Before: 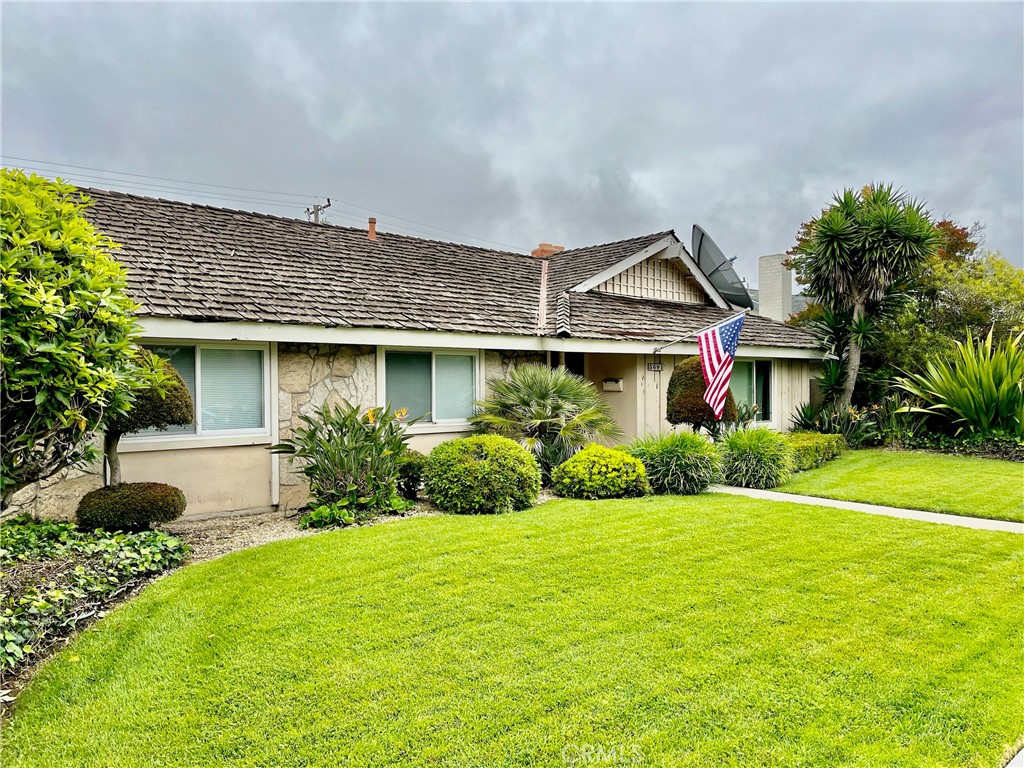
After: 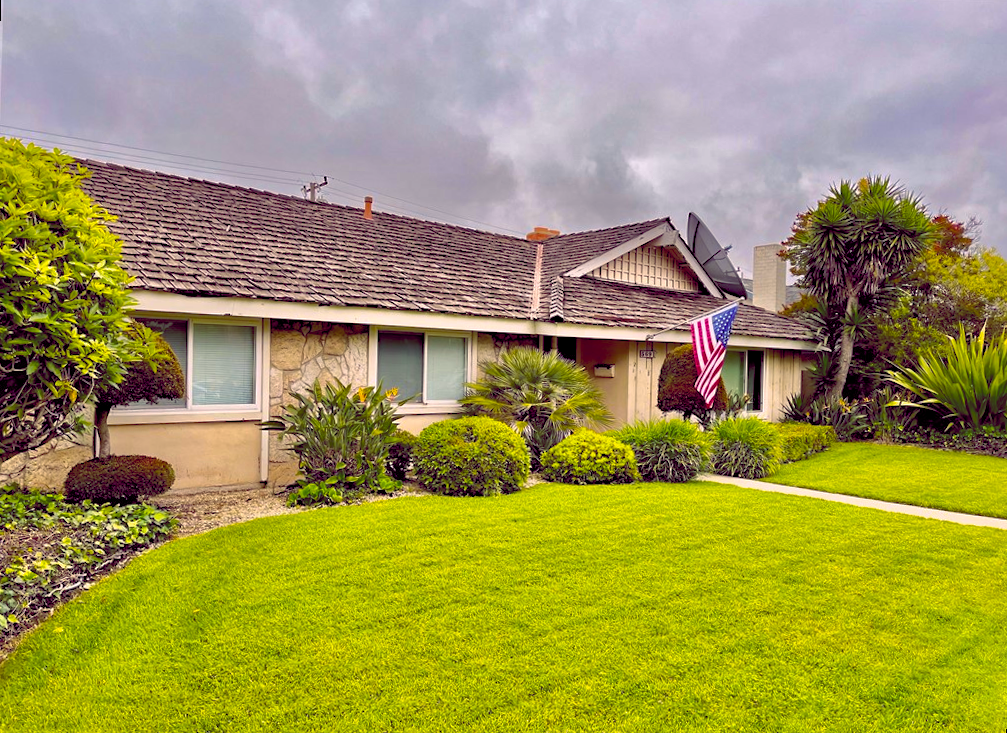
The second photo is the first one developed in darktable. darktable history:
haze removal: compatibility mode true, adaptive false
white balance: red 0.986, blue 1.01
rotate and perspective: rotation 1.57°, crop left 0.018, crop right 0.982, crop top 0.039, crop bottom 0.961
color balance rgb: shadows lift › chroma 6.43%, shadows lift › hue 305.74°, highlights gain › chroma 2.43%, highlights gain › hue 35.74°, global offset › chroma 0.28%, global offset › hue 320.29°, linear chroma grading › global chroma 5.5%, perceptual saturation grading › global saturation 30%, contrast 5.15%
shadows and highlights: on, module defaults
